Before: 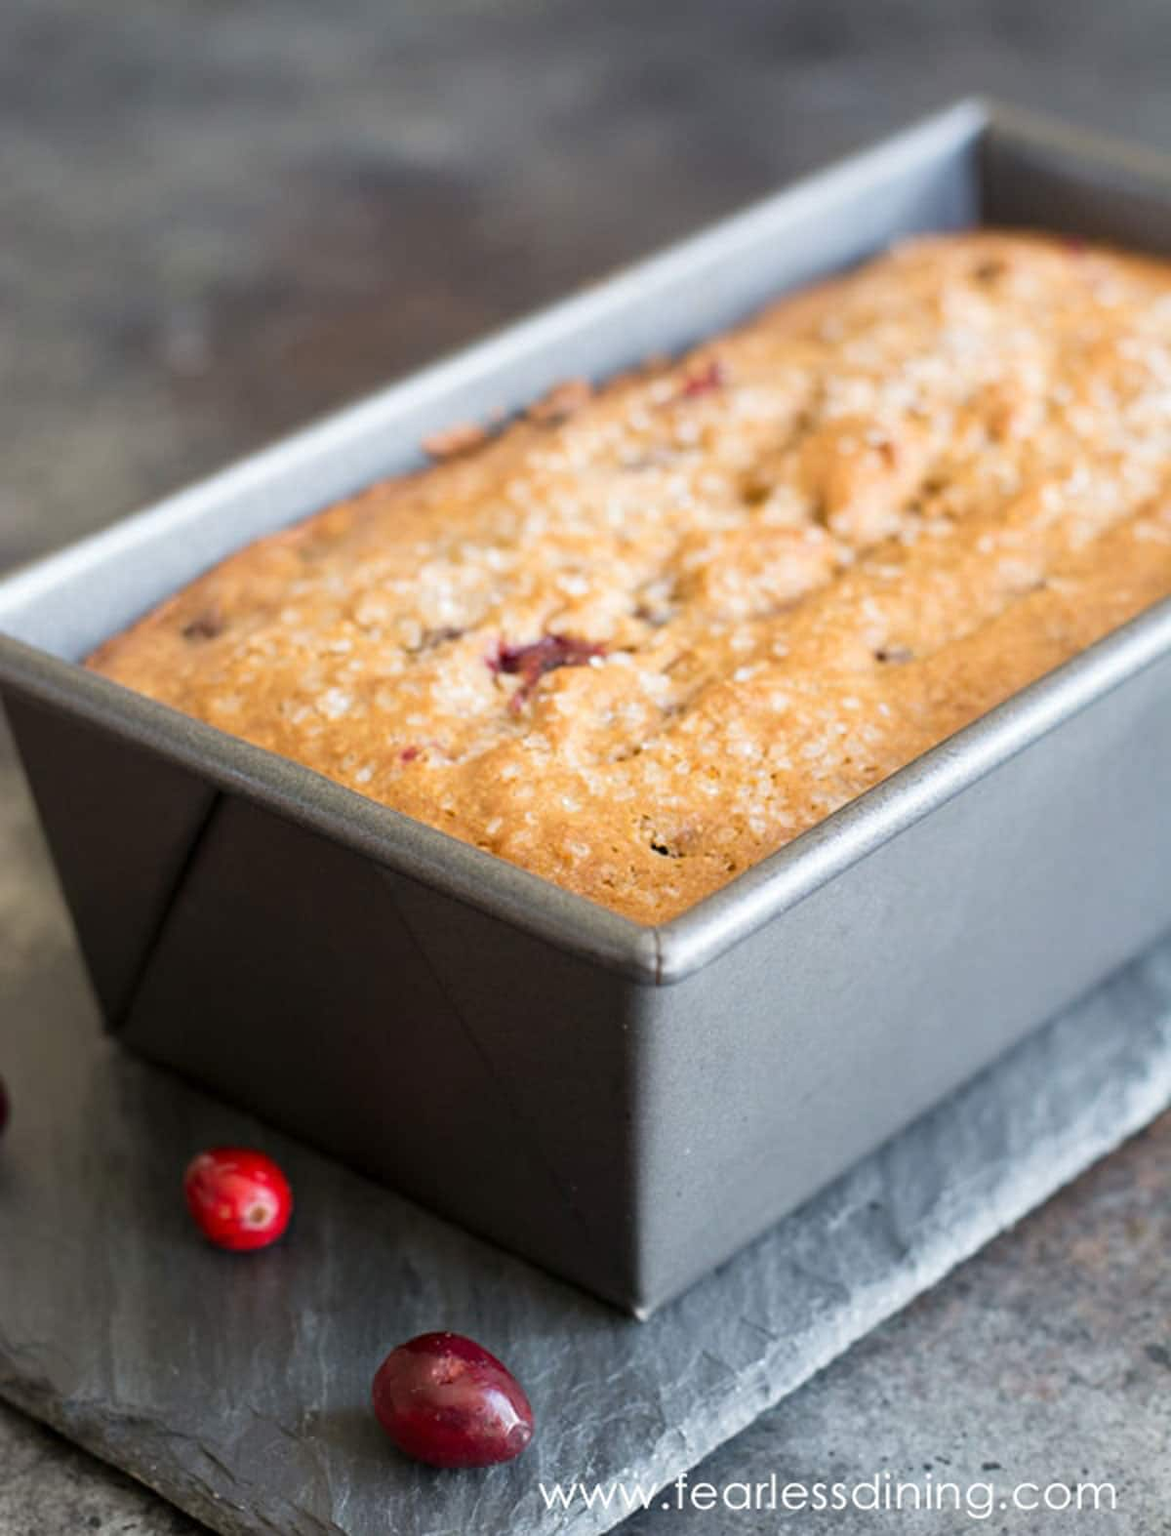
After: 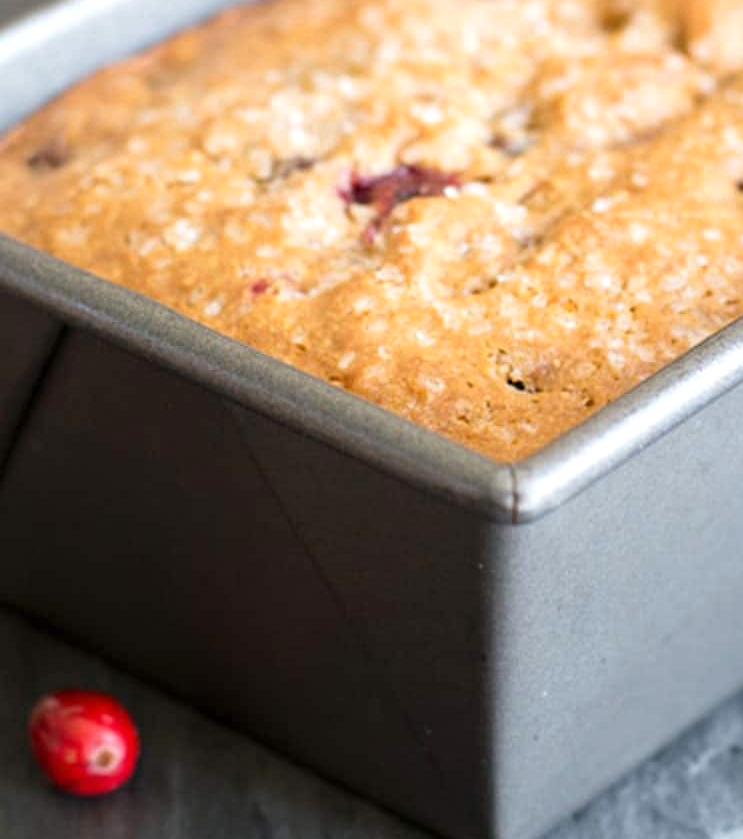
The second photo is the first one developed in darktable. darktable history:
crop: left 13.351%, top 30.921%, right 24.714%, bottom 15.718%
exposure: exposure 0.203 EV, compensate exposure bias true, compensate highlight preservation false
